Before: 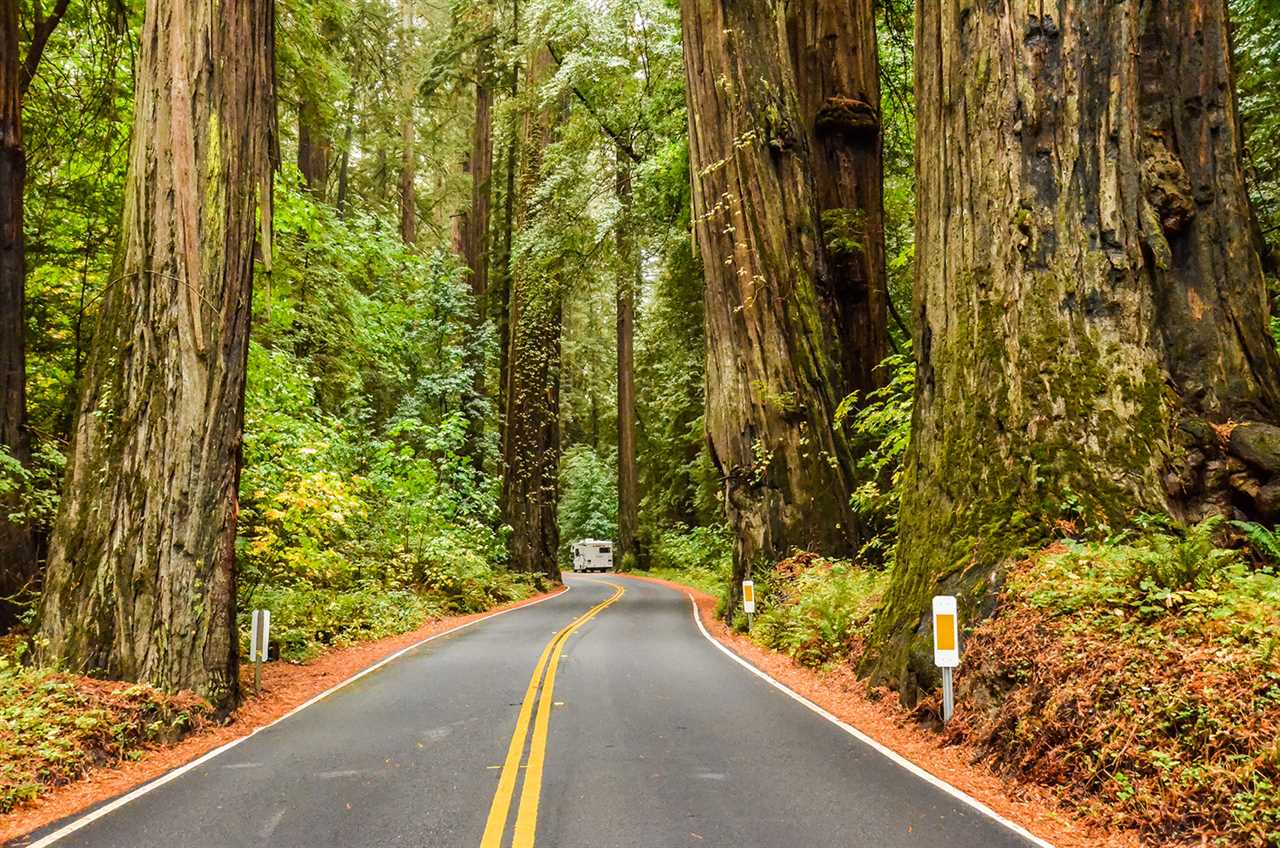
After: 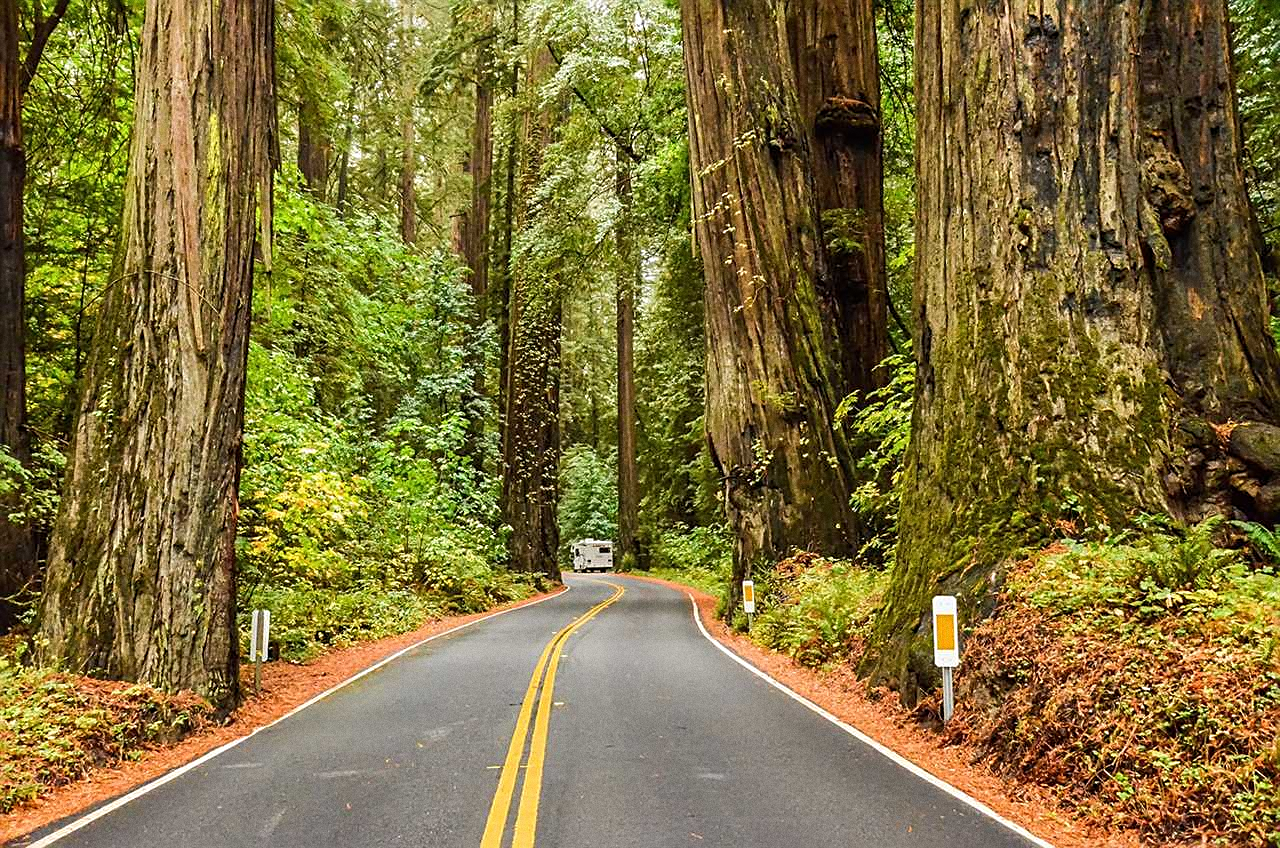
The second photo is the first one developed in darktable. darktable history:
sharpen: on, module defaults
exposure: black level correction 0, compensate exposure bias true, compensate highlight preservation false
grain: coarseness 0.09 ISO
